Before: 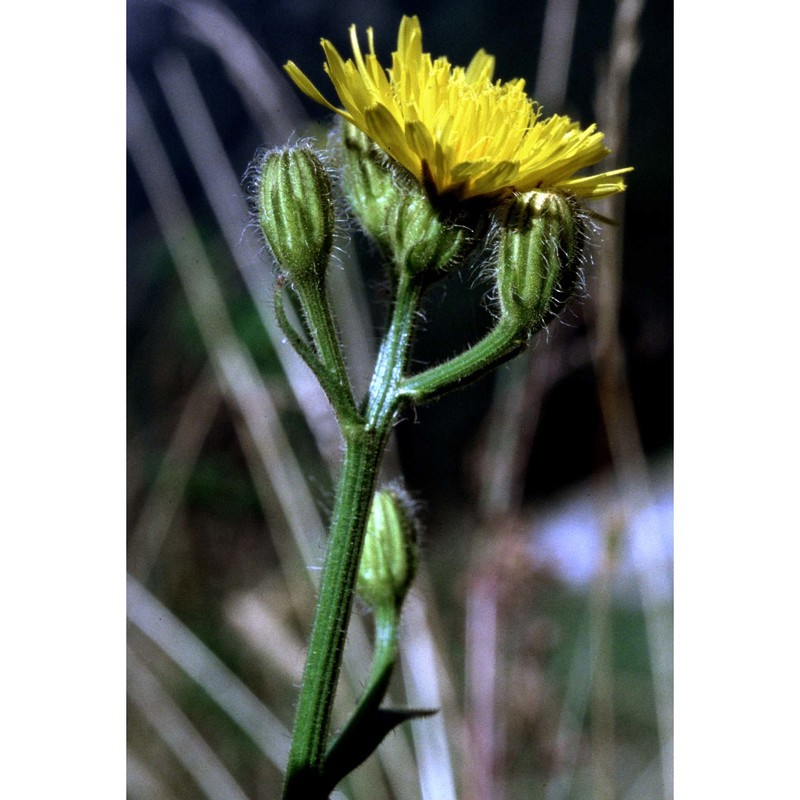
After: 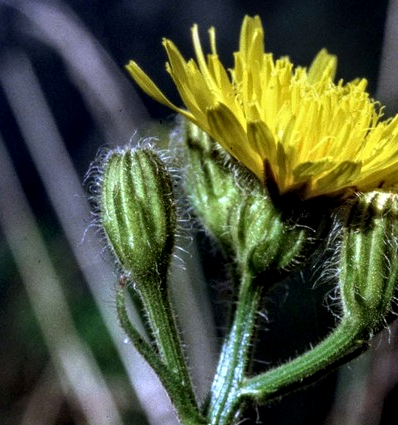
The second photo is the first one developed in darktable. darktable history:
local contrast: detail 130%
crop: left 19.839%, right 30.333%, bottom 46.797%
